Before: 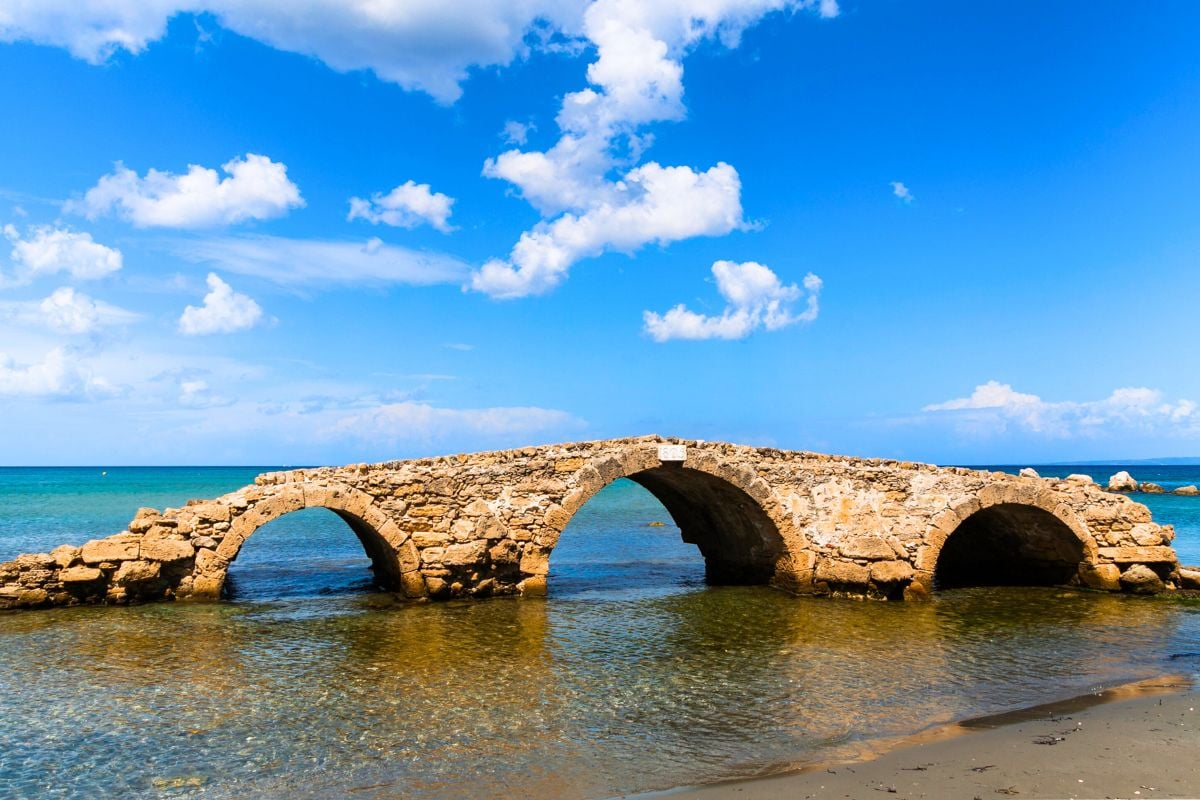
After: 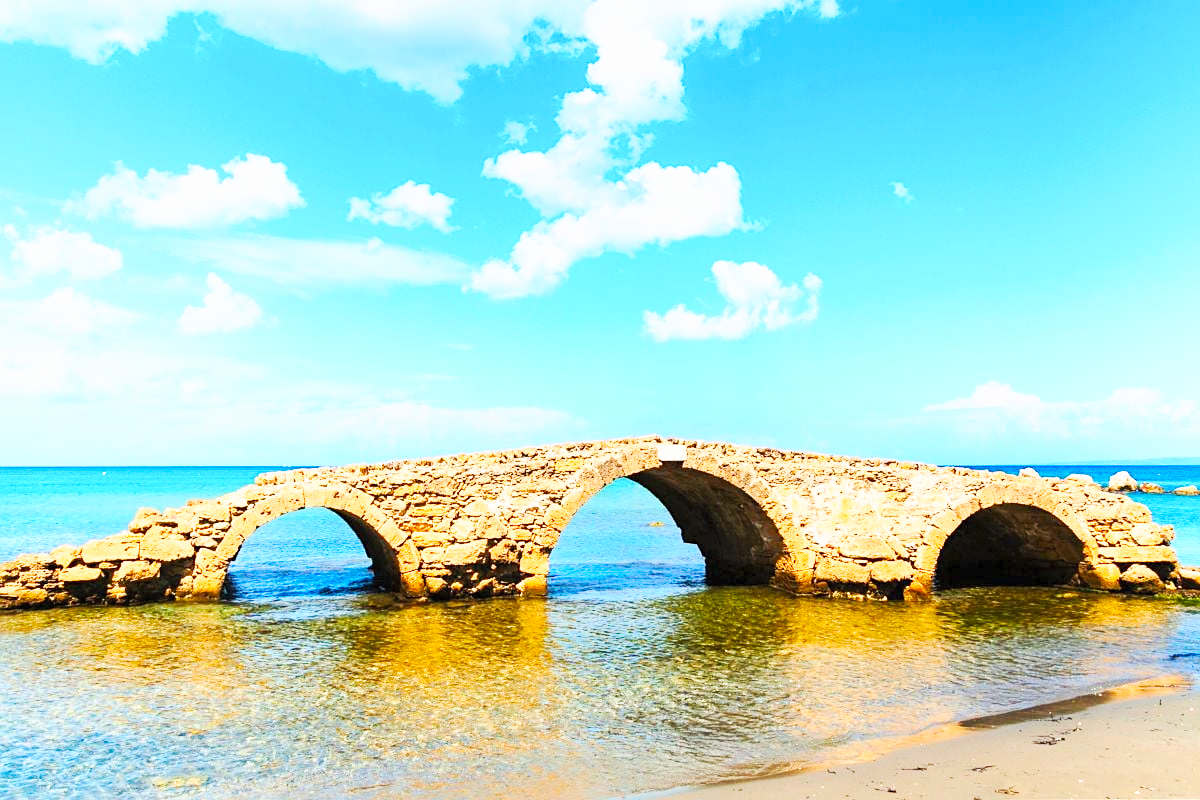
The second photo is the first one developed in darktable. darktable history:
base curve: curves: ch0 [(0, 0) (0.025, 0.046) (0.112, 0.277) (0.467, 0.74) (0.814, 0.929) (1, 0.942)], preserve colors none
sharpen: amount 0.218
contrast brightness saturation: contrast 0.238, brightness 0.262, saturation 0.374
